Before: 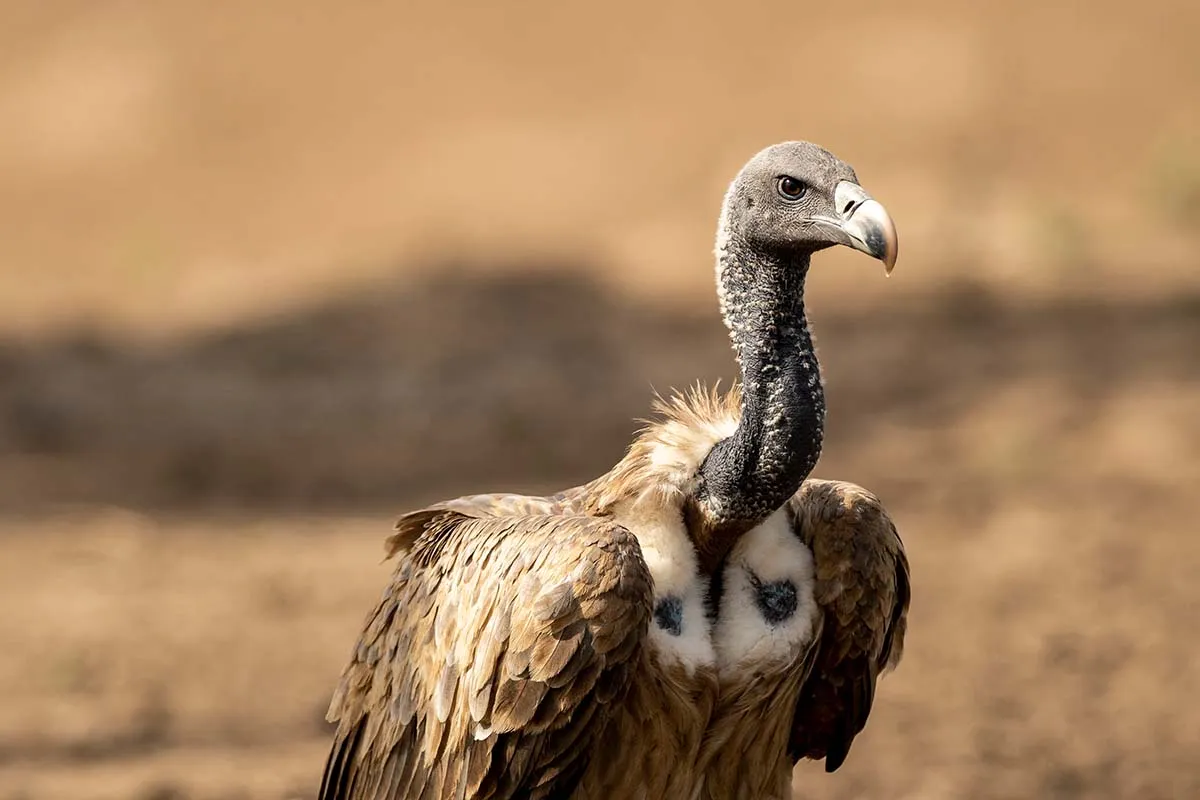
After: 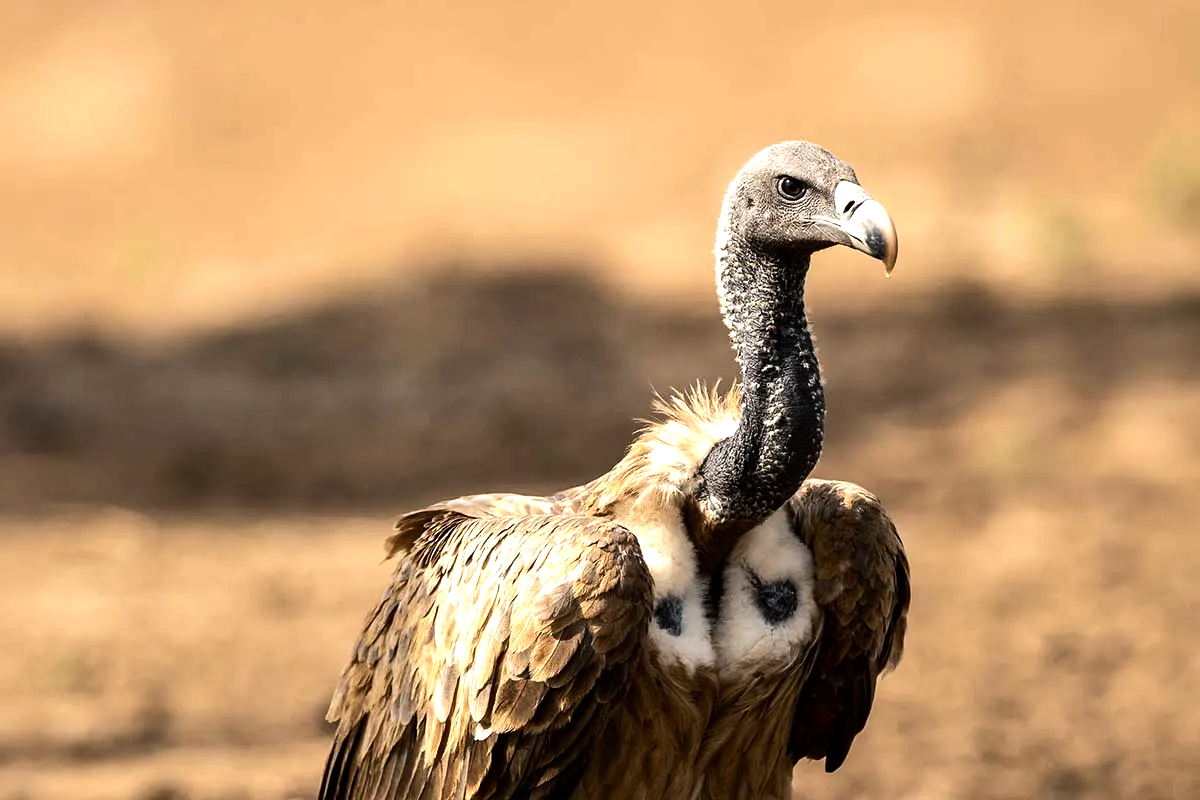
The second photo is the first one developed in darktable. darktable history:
white balance: emerald 1
color contrast: green-magenta contrast 1.1, blue-yellow contrast 1.1, unbound 0
tone equalizer: -8 EV -0.75 EV, -7 EV -0.7 EV, -6 EV -0.6 EV, -5 EV -0.4 EV, -3 EV 0.4 EV, -2 EV 0.6 EV, -1 EV 0.7 EV, +0 EV 0.75 EV, edges refinement/feathering 500, mask exposure compensation -1.57 EV, preserve details no
